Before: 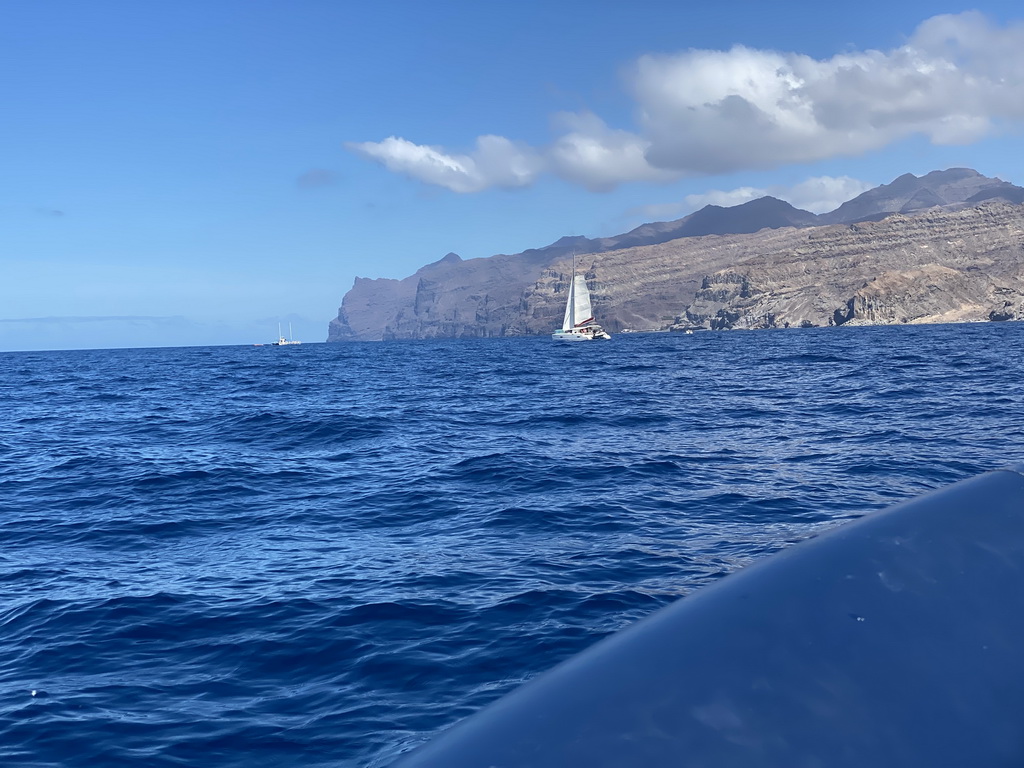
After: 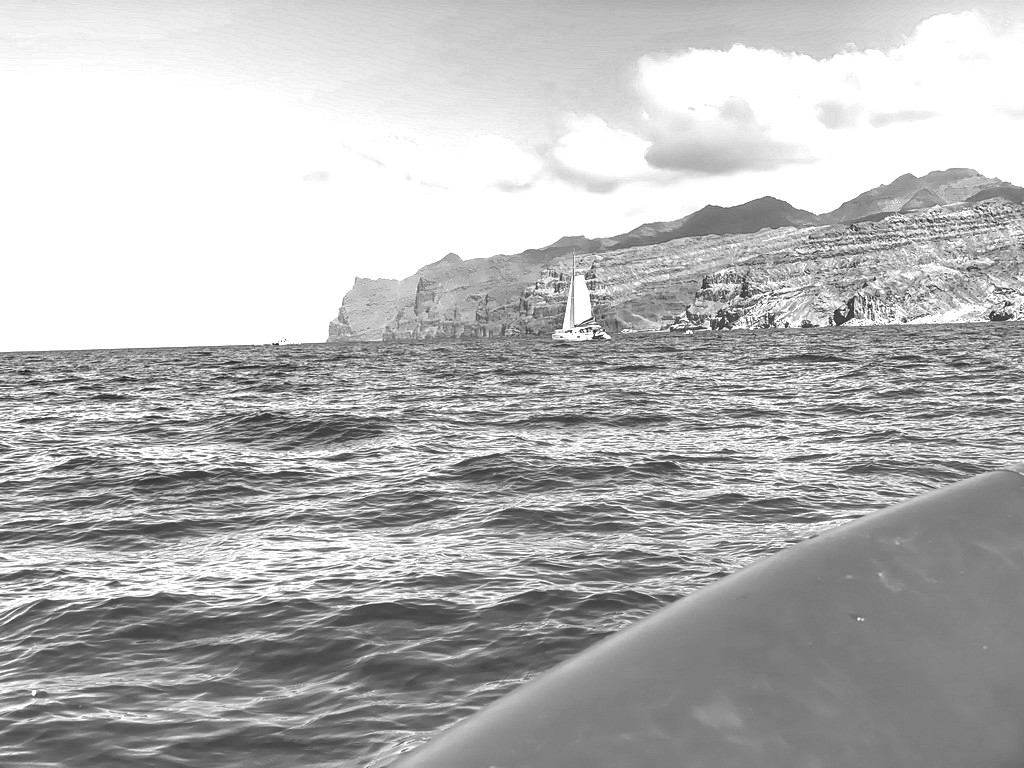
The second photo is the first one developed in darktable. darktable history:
color calibration: output gray [0.18, 0.41, 0.41, 0], gray › normalize channels true, illuminant Planckian (black body), x 0.375, y 0.374, temperature 4121.38 K, gamut compression 0.017
local contrast: detail 130%
exposure: exposure 1.001 EV, compensate highlight preservation false
shadows and highlights: soften with gaussian
